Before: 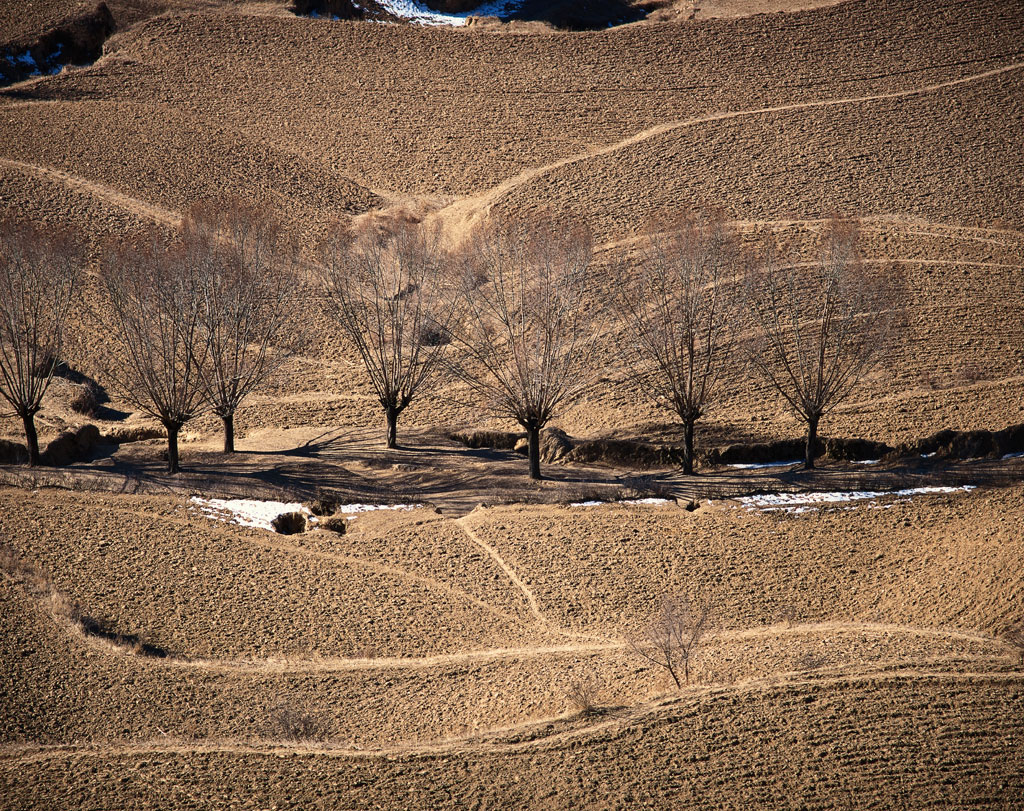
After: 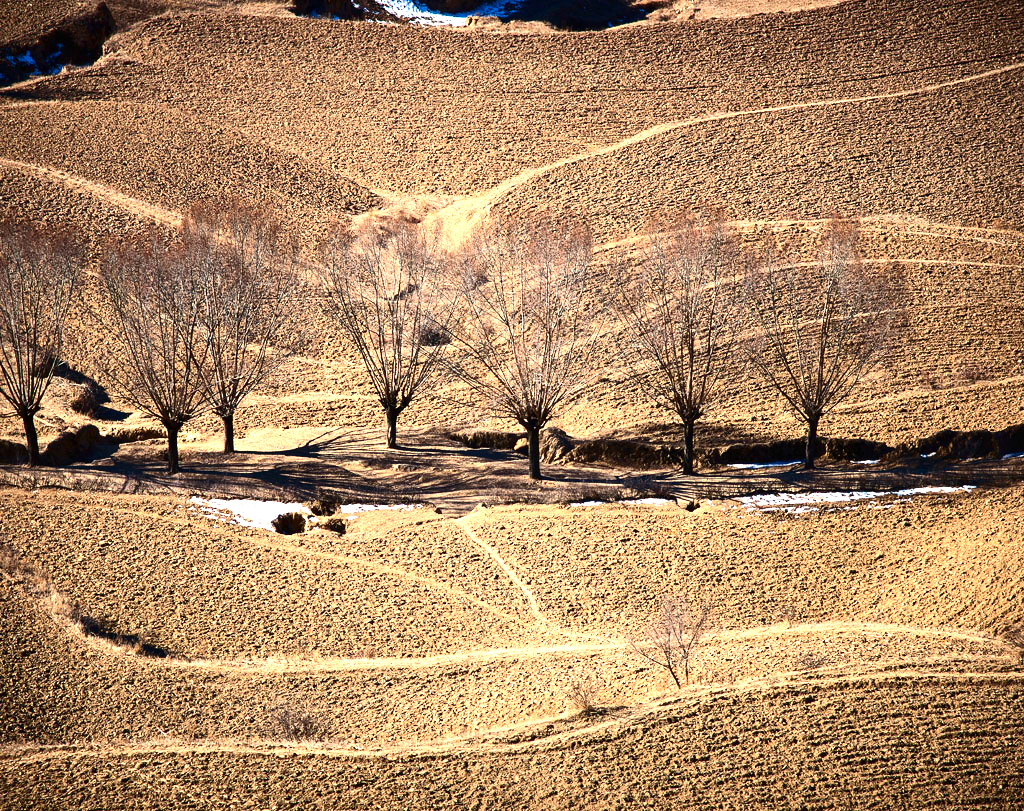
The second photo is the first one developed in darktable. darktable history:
exposure: black level correction 0, exposure 1.099 EV, compensate exposure bias true, compensate highlight preservation false
contrast brightness saturation: contrast 0.187, brightness -0.102, saturation 0.212
